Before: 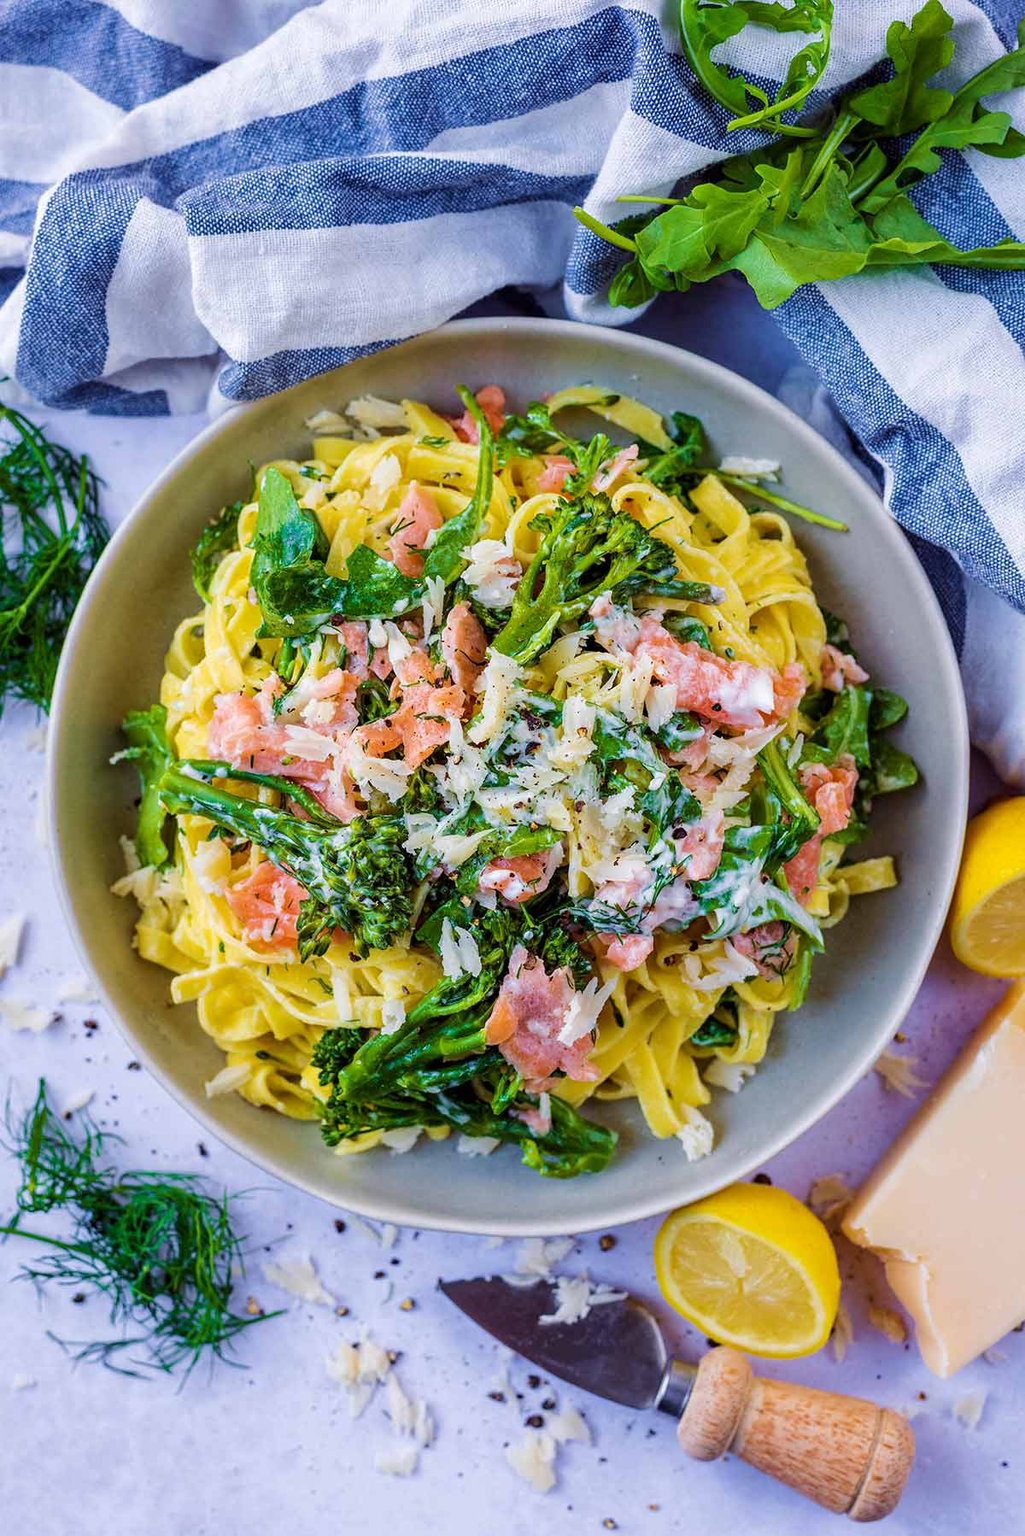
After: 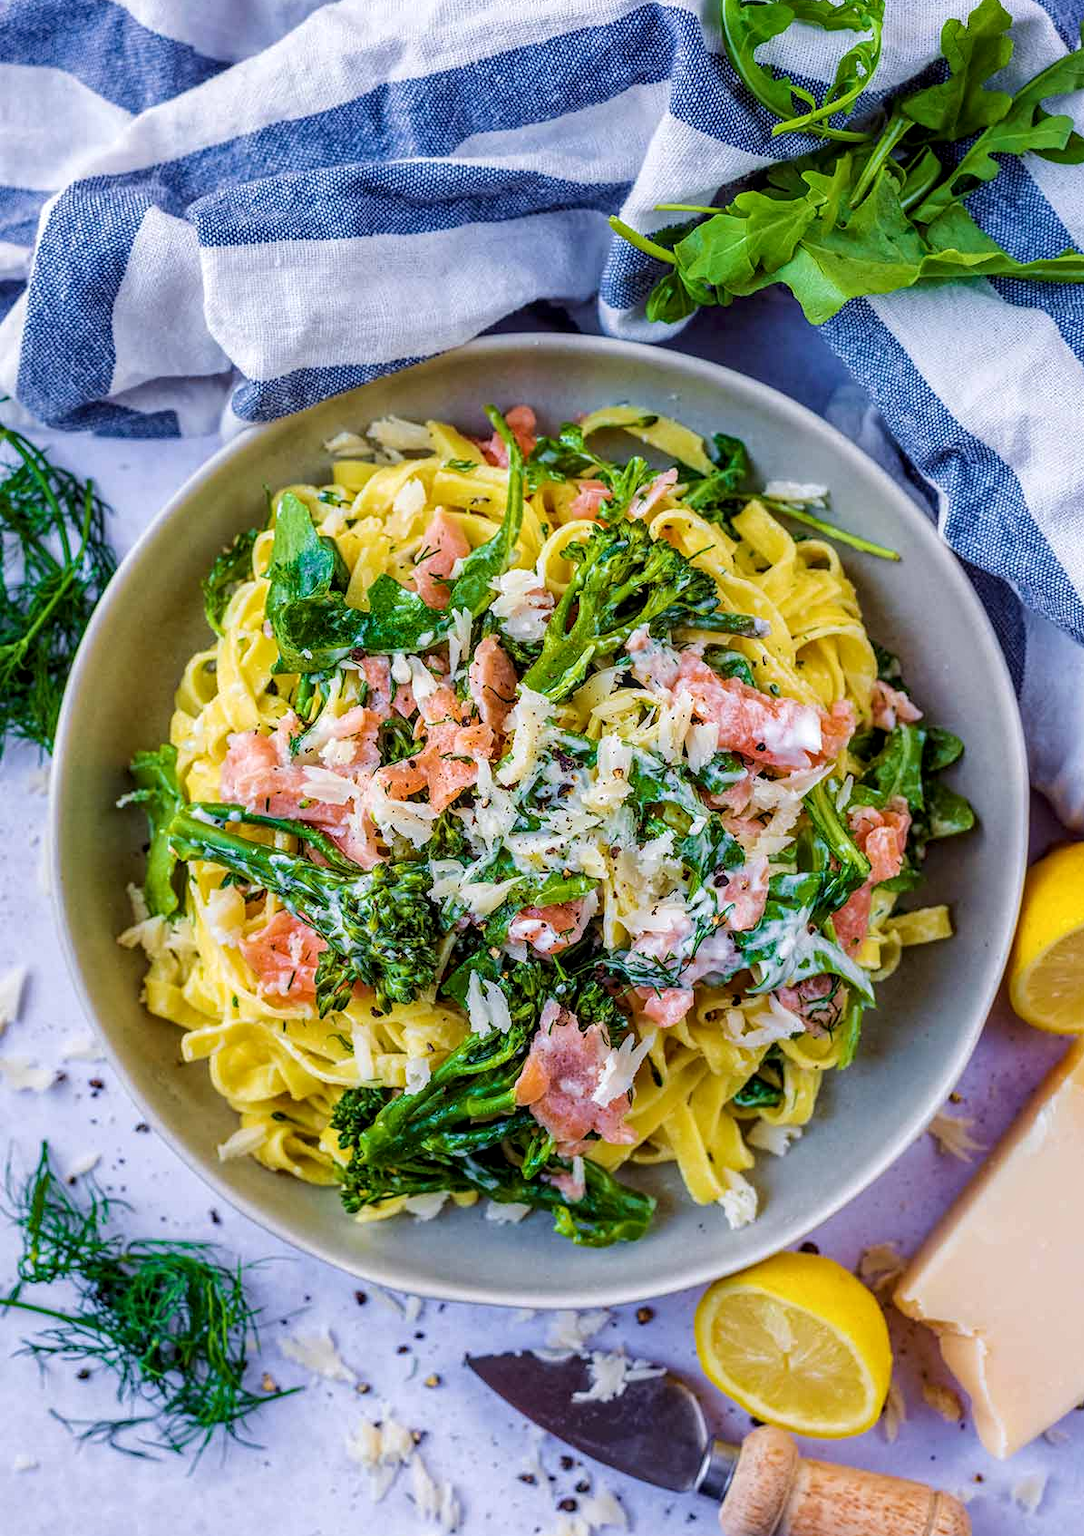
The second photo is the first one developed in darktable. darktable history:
local contrast: on, module defaults
crop: top 0.254%, right 0.254%, bottom 5.106%
